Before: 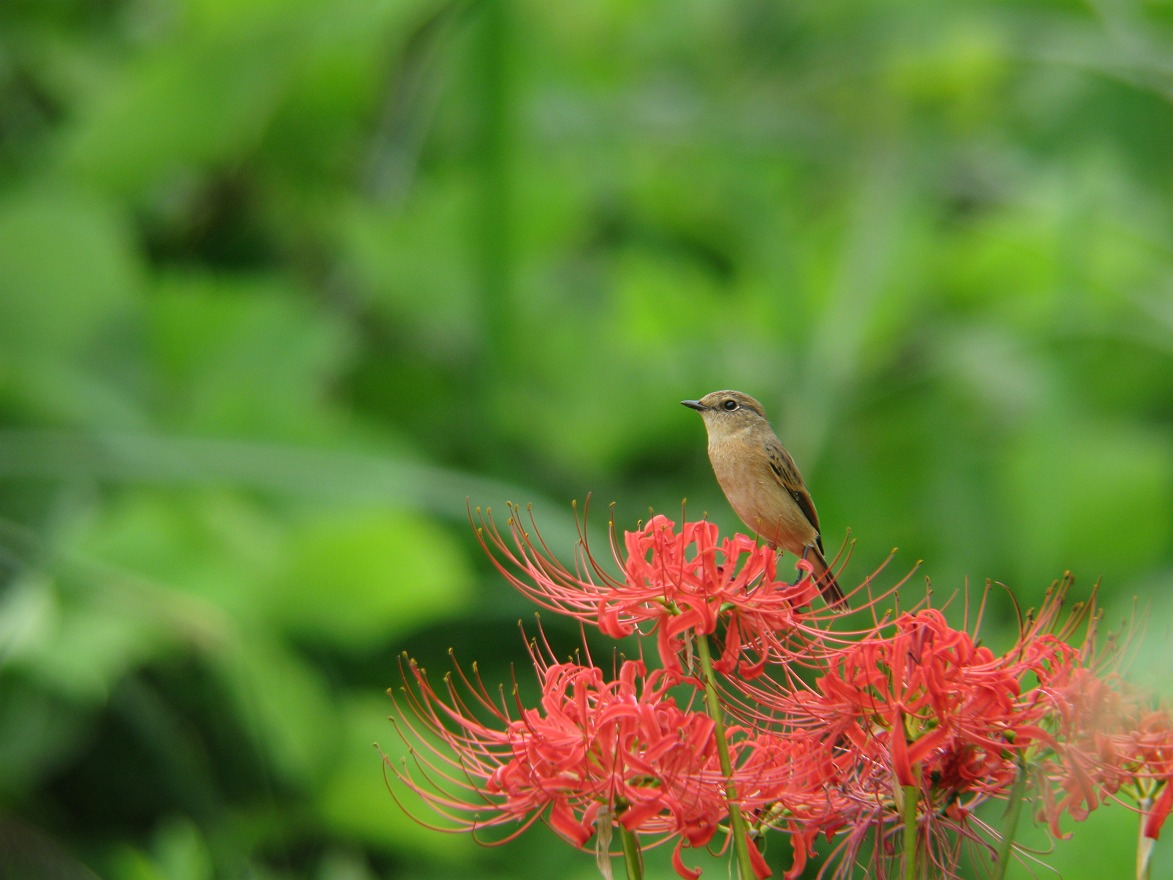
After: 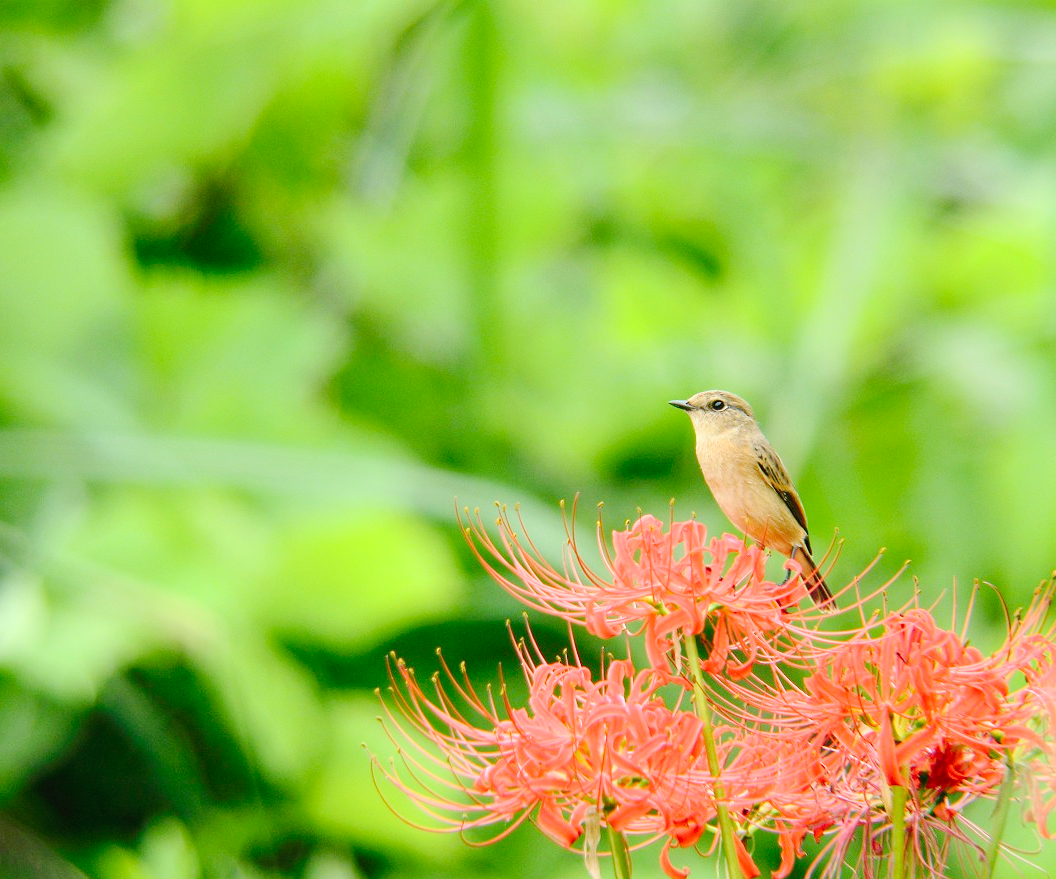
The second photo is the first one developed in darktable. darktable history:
contrast brightness saturation: contrast 0.2, brightness 0.16, saturation 0.22
exposure: exposure 0.493 EV, compensate highlight preservation false
tone curve: curves: ch0 [(0, 0) (0.003, 0.009) (0.011, 0.009) (0.025, 0.01) (0.044, 0.02) (0.069, 0.032) (0.1, 0.048) (0.136, 0.092) (0.177, 0.153) (0.224, 0.217) (0.277, 0.306) (0.335, 0.402) (0.399, 0.488) (0.468, 0.574) (0.543, 0.648) (0.623, 0.716) (0.709, 0.783) (0.801, 0.851) (0.898, 0.92) (1, 1)], preserve colors none
crop and rotate: left 1.088%, right 8.807%
